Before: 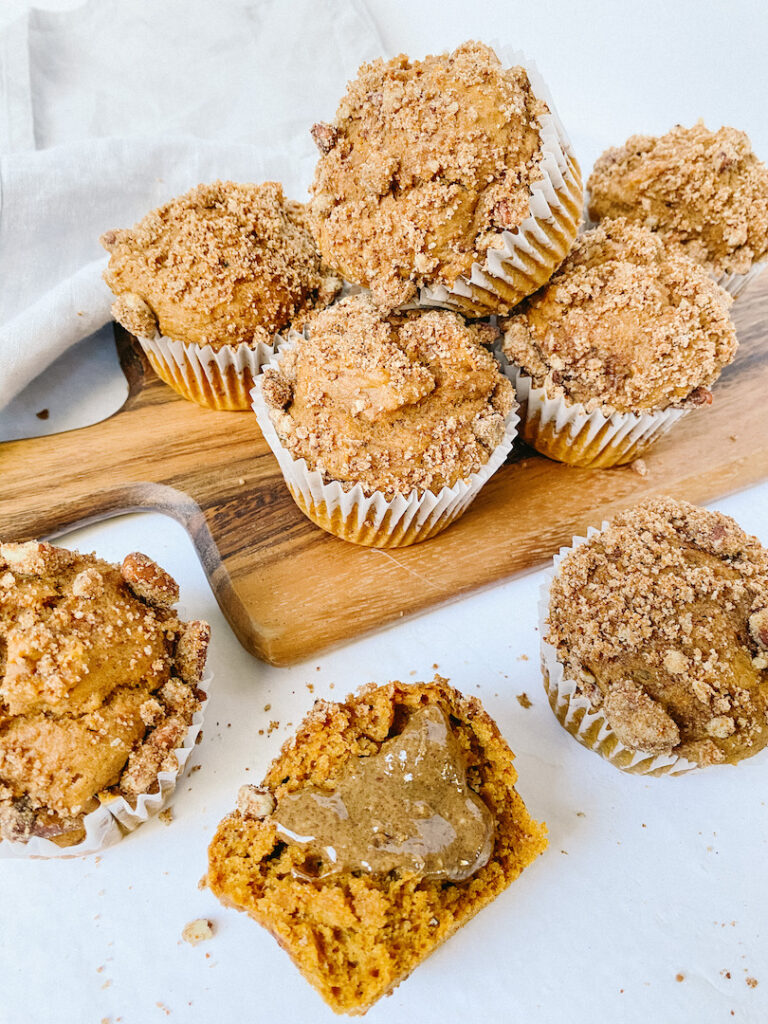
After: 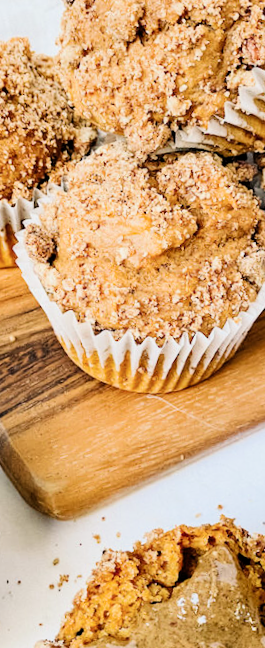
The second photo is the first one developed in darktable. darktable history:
exposure: exposure 0.2 EV, compensate highlight preservation false
filmic rgb: black relative exposure -16 EV, white relative exposure 6.29 EV, hardness 5.1, contrast 1.35
crop and rotate: left 29.476%, top 10.214%, right 35.32%, bottom 17.333%
rotate and perspective: rotation -4.57°, crop left 0.054, crop right 0.944, crop top 0.087, crop bottom 0.914
